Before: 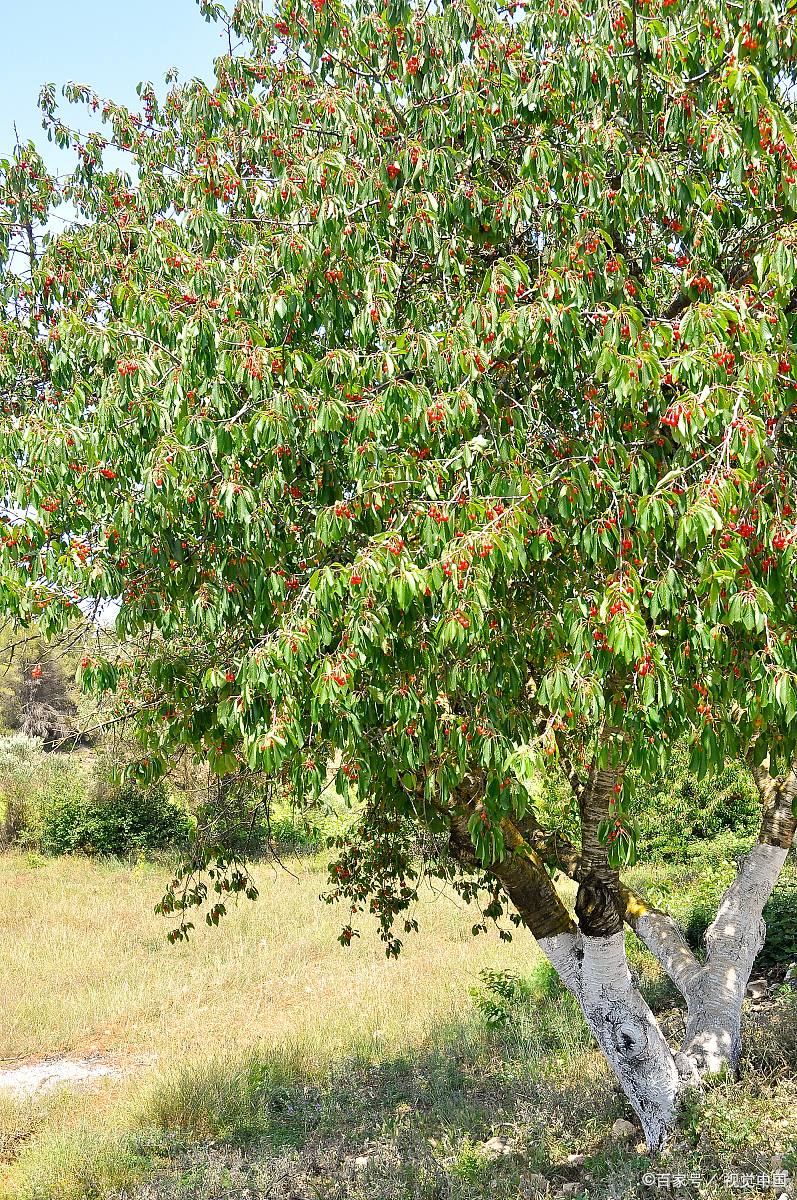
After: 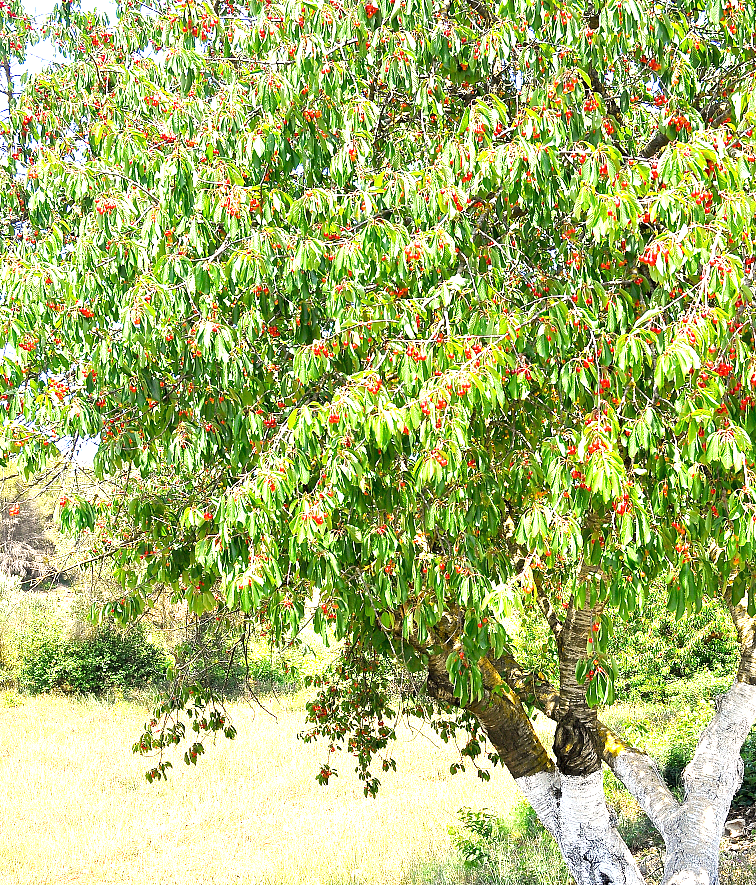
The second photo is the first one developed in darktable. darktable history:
exposure: exposure 1.143 EV, compensate exposure bias true, compensate highlight preservation false
crop and rotate: left 2.828%, top 13.435%, right 2.26%, bottom 12.794%
